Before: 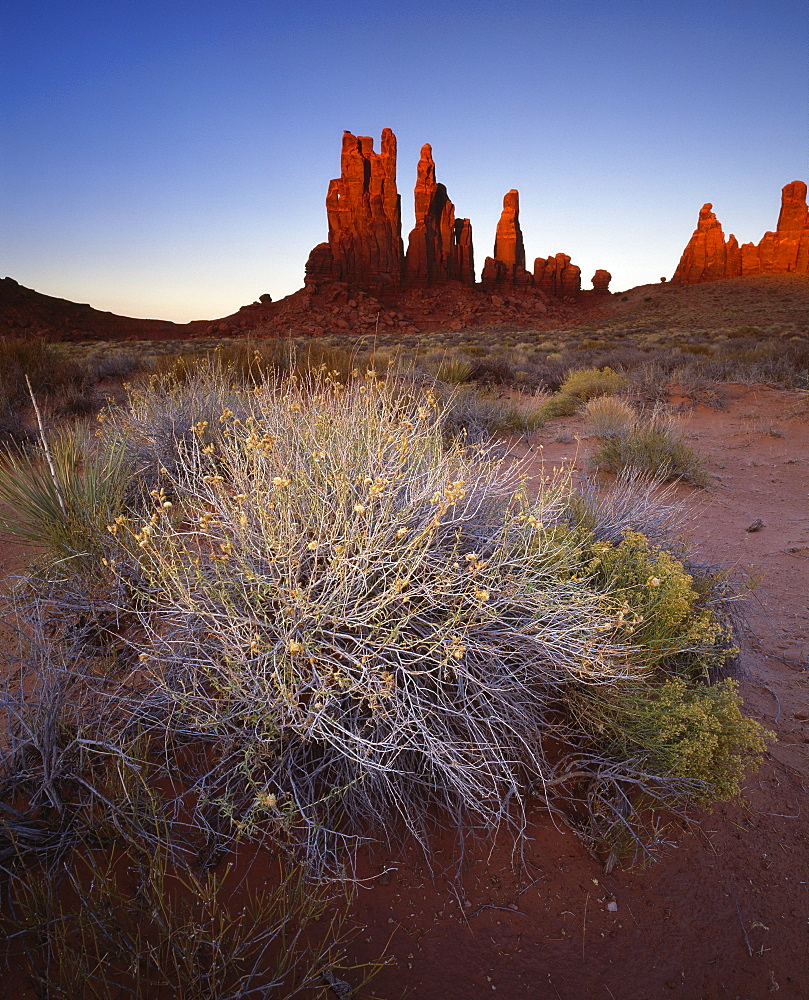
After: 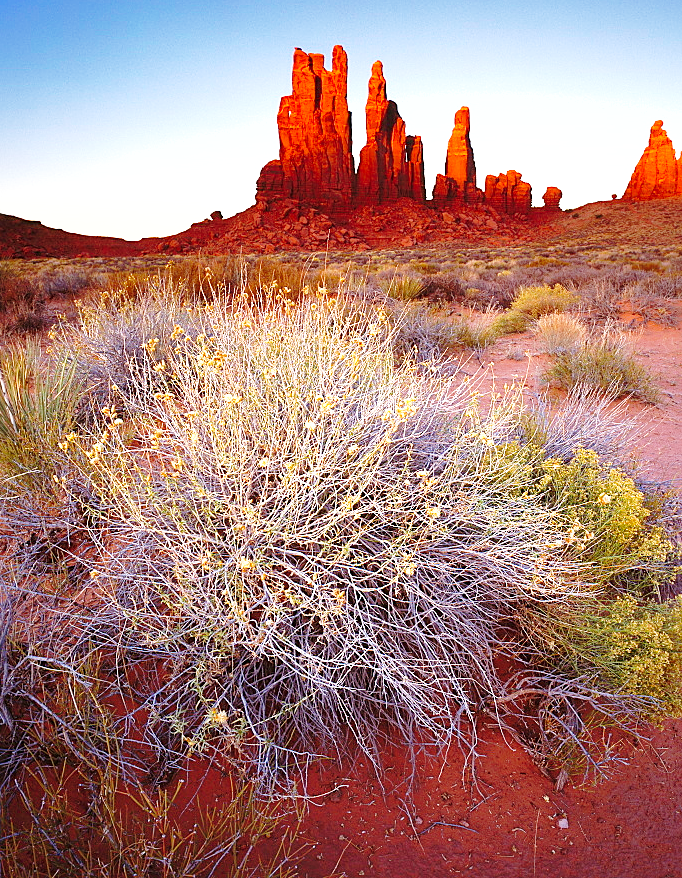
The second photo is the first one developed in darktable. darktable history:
shadows and highlights: on, module defaults
exposure: exposure 0.778 EV, compensate highlight preservation false
sharpen: amount 0.216
base curve: curves: ch0 [(0, 0) (0.028, 0.03) (0.121, 0.232) (0.46, 0.748) (0.859, 0.968) (1, 1)], preserve colors none
crop: left 6.149%, top 8.328%, right 9.545%, bottom 3.822%
contrast brightness saturation: saturation -0.047
